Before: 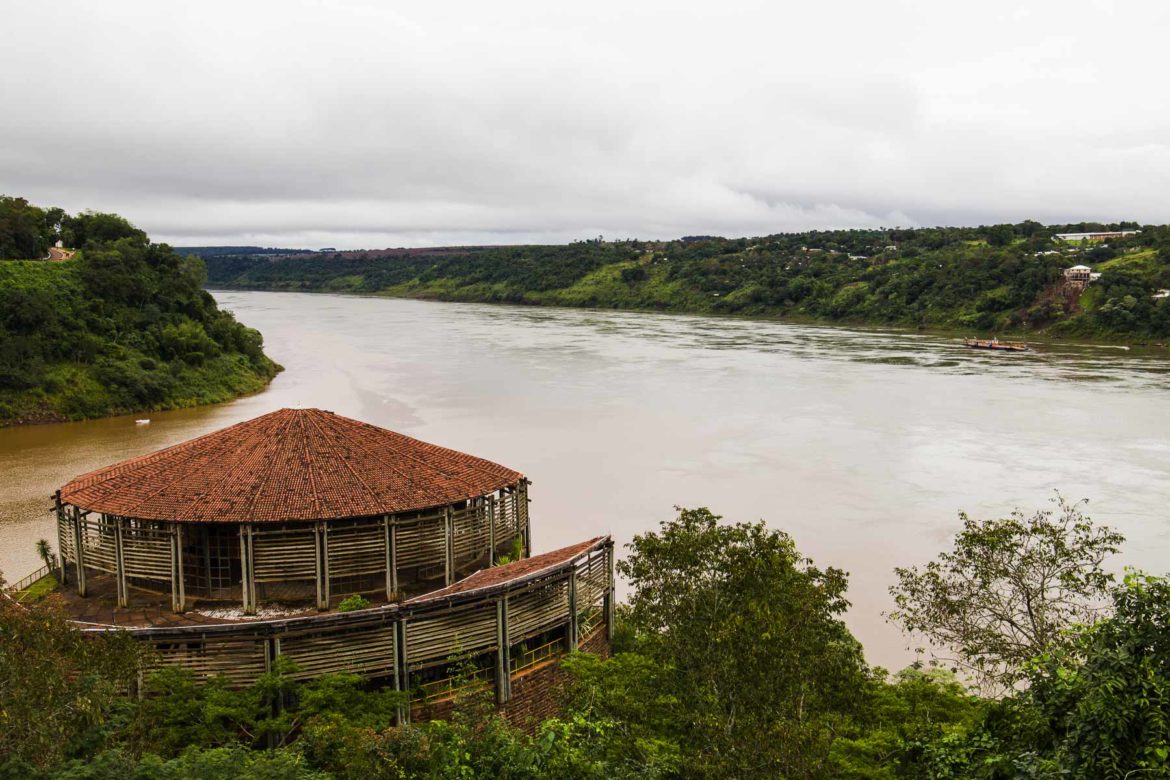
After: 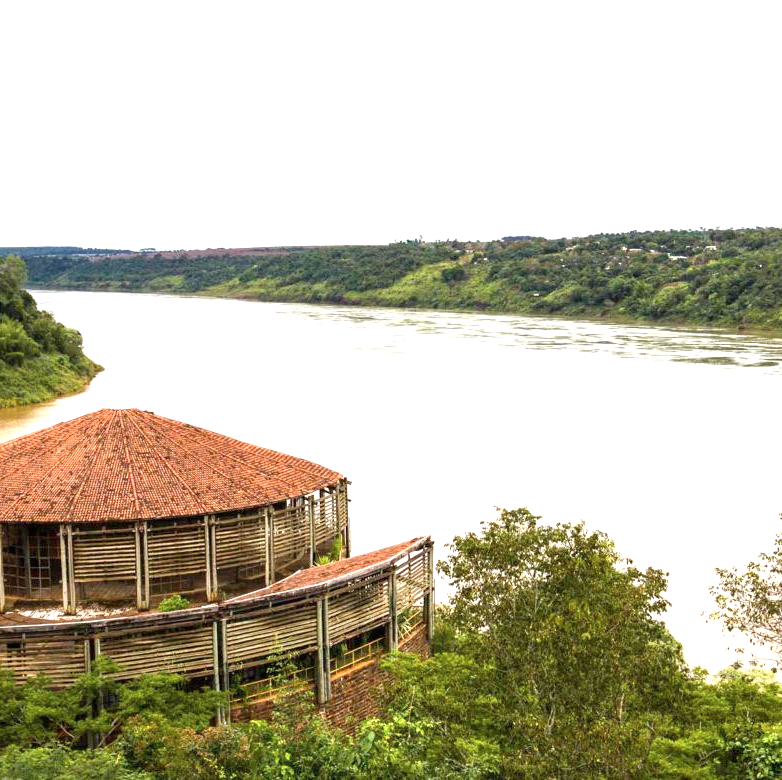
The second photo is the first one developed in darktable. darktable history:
crop: left 15.416%, right 17.737%
exposure: black level correction 0, exposure 1.105 EV, compensate highlight preservation false
